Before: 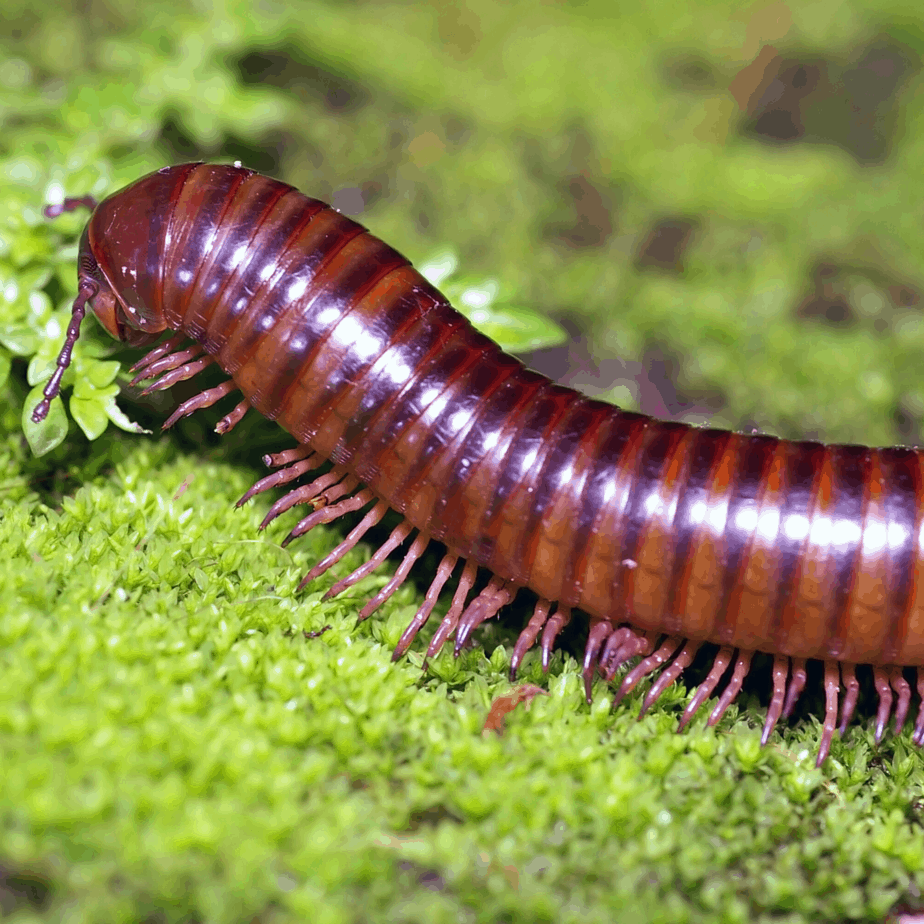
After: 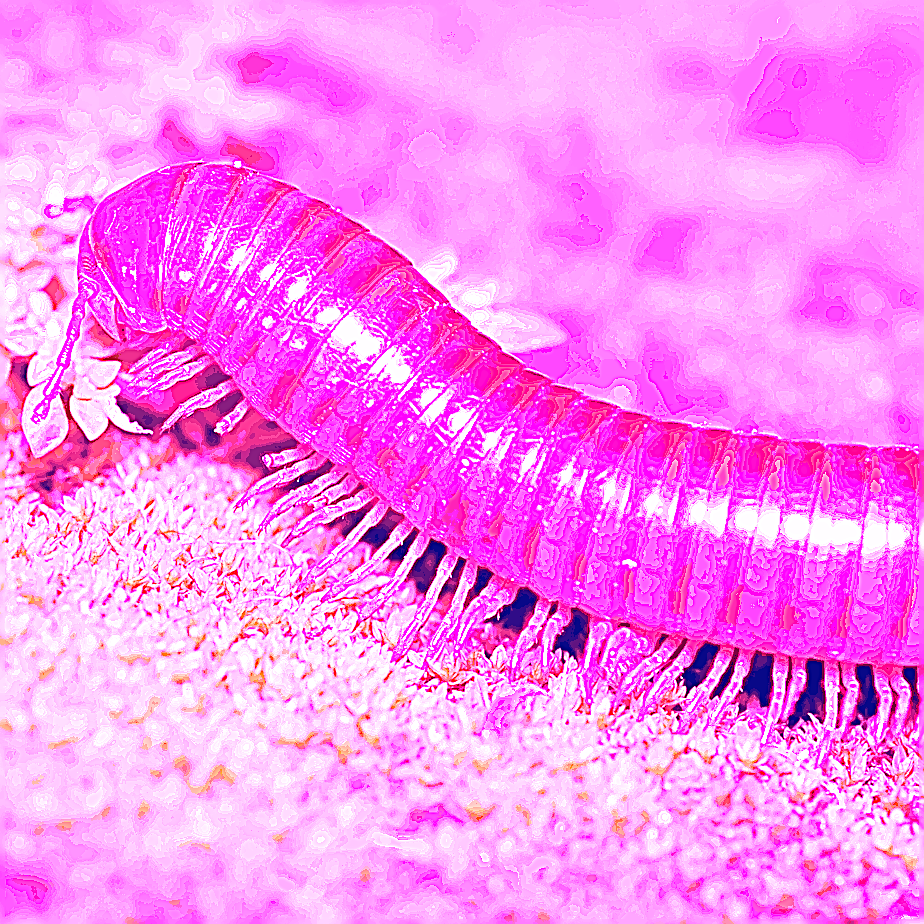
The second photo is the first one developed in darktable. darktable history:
sharpen: on, module defaults
white balance: red 8, blue 8
